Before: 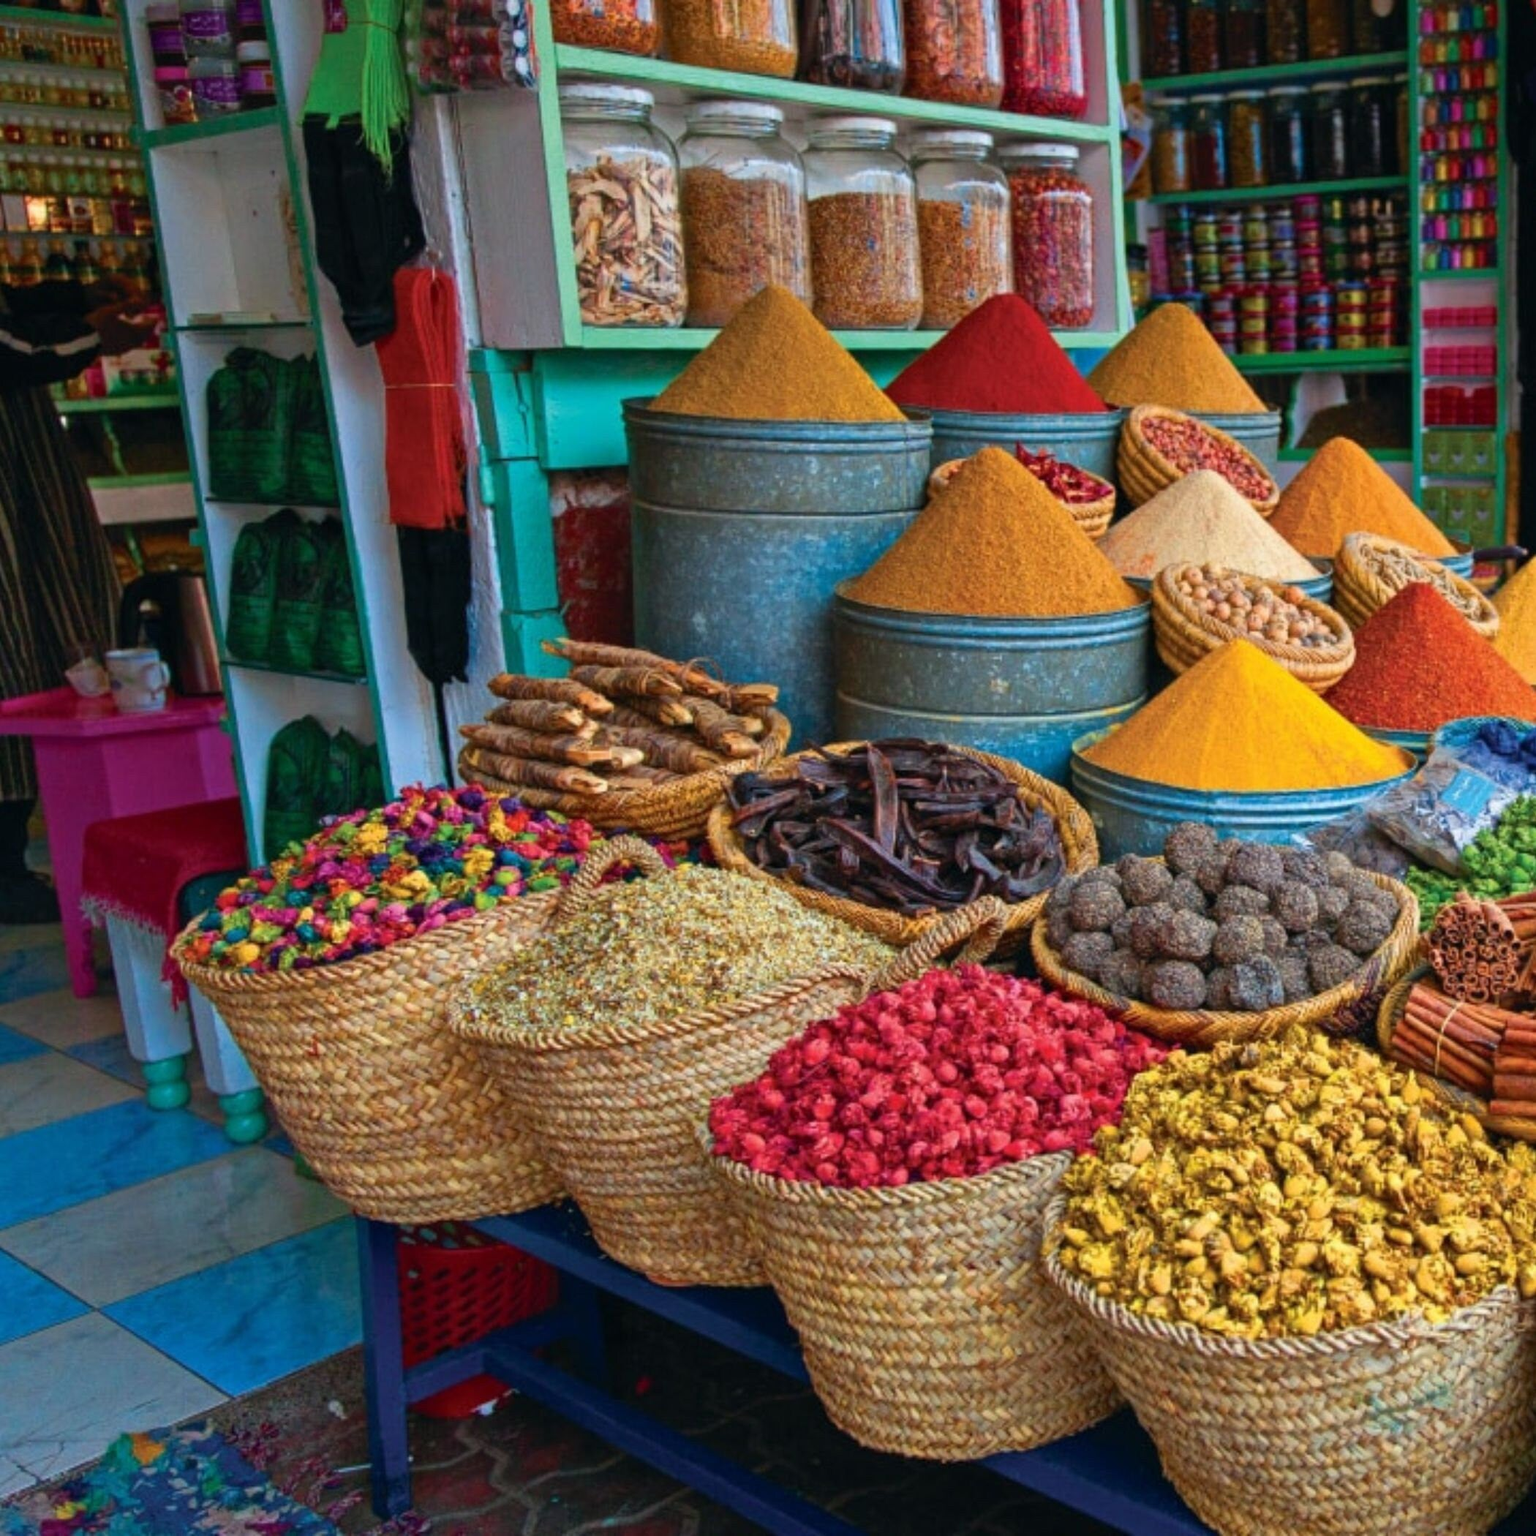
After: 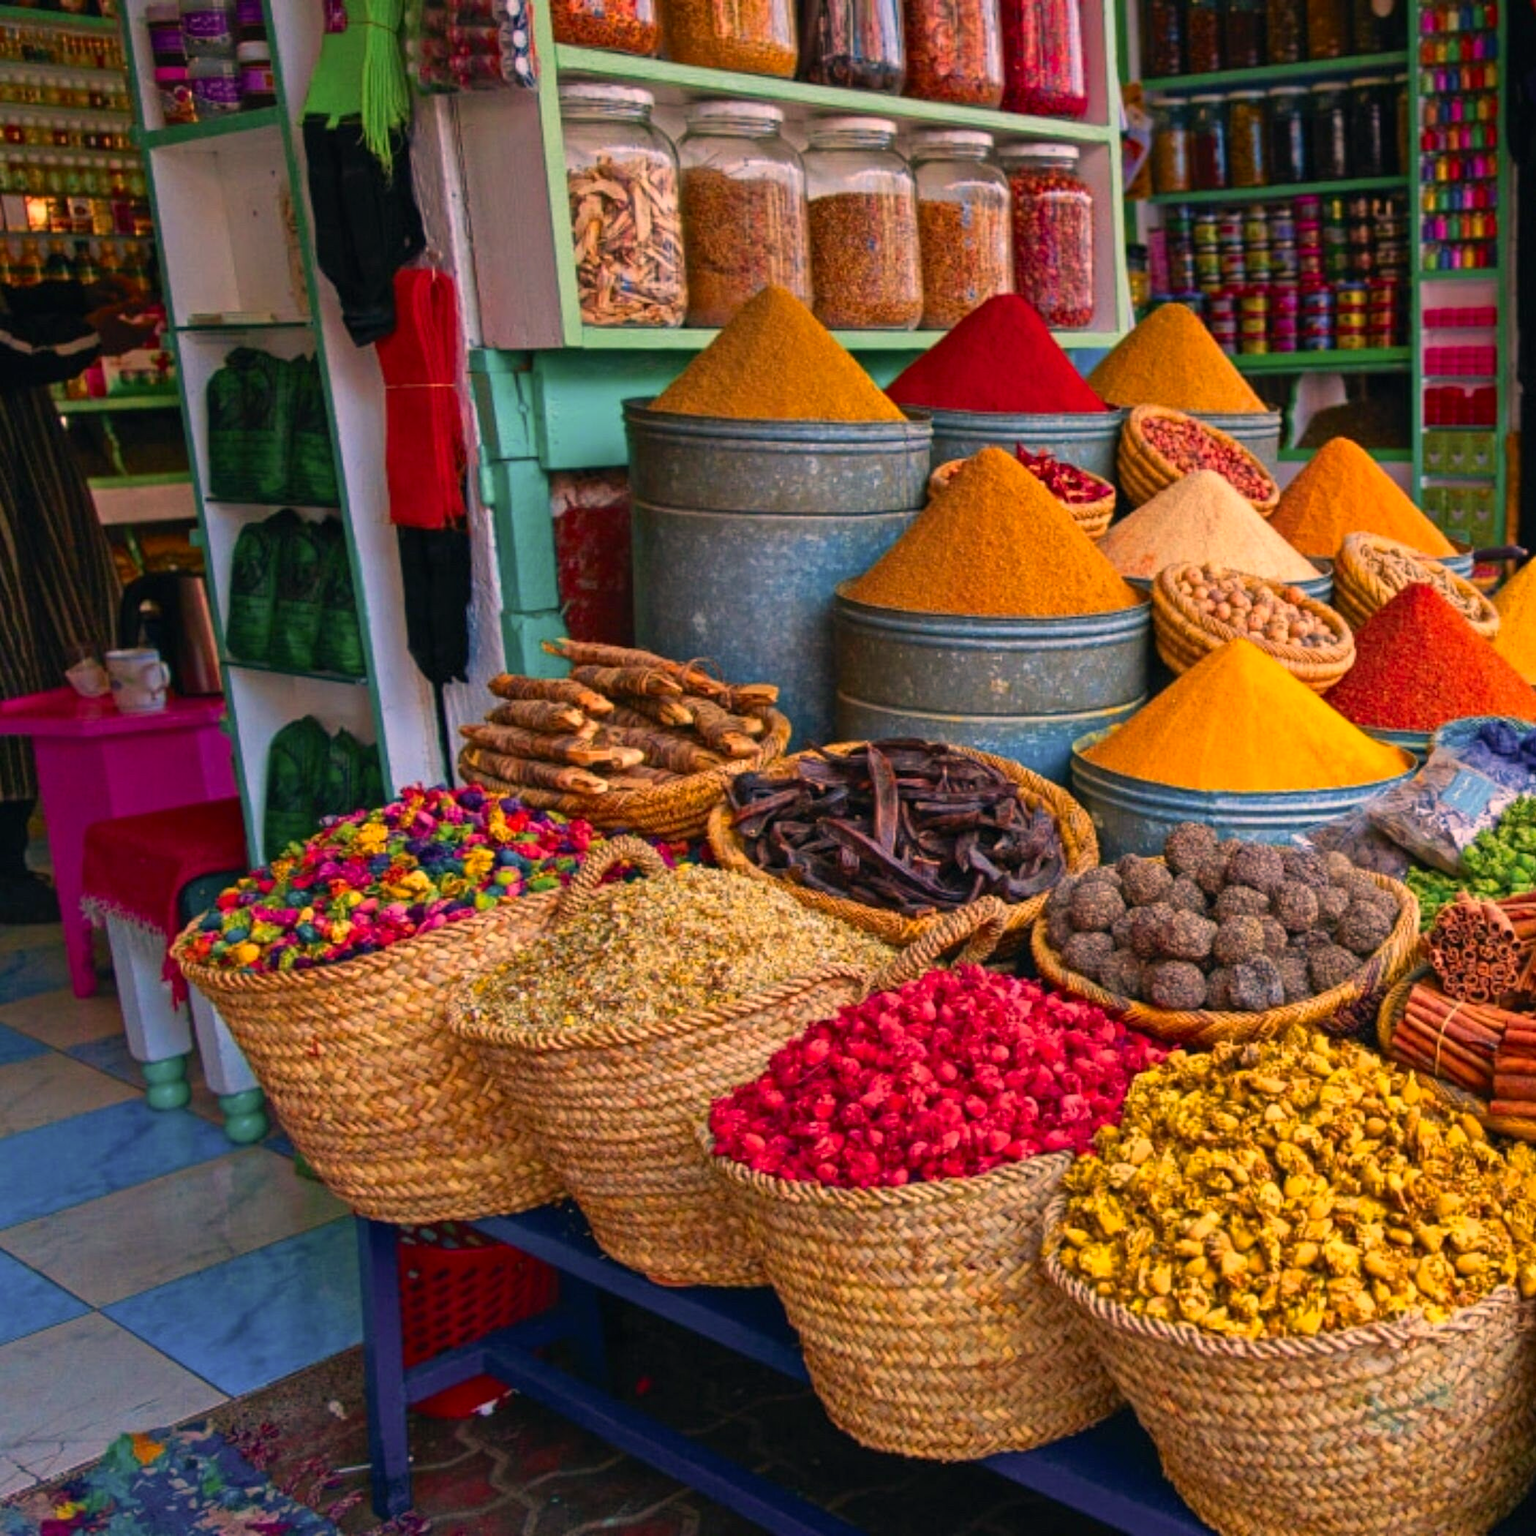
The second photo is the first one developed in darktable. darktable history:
contrast brightness saturation: contrast 0.04, saturation 0.07
color correction: highlights a* 21.16, highlights b* 19.61
